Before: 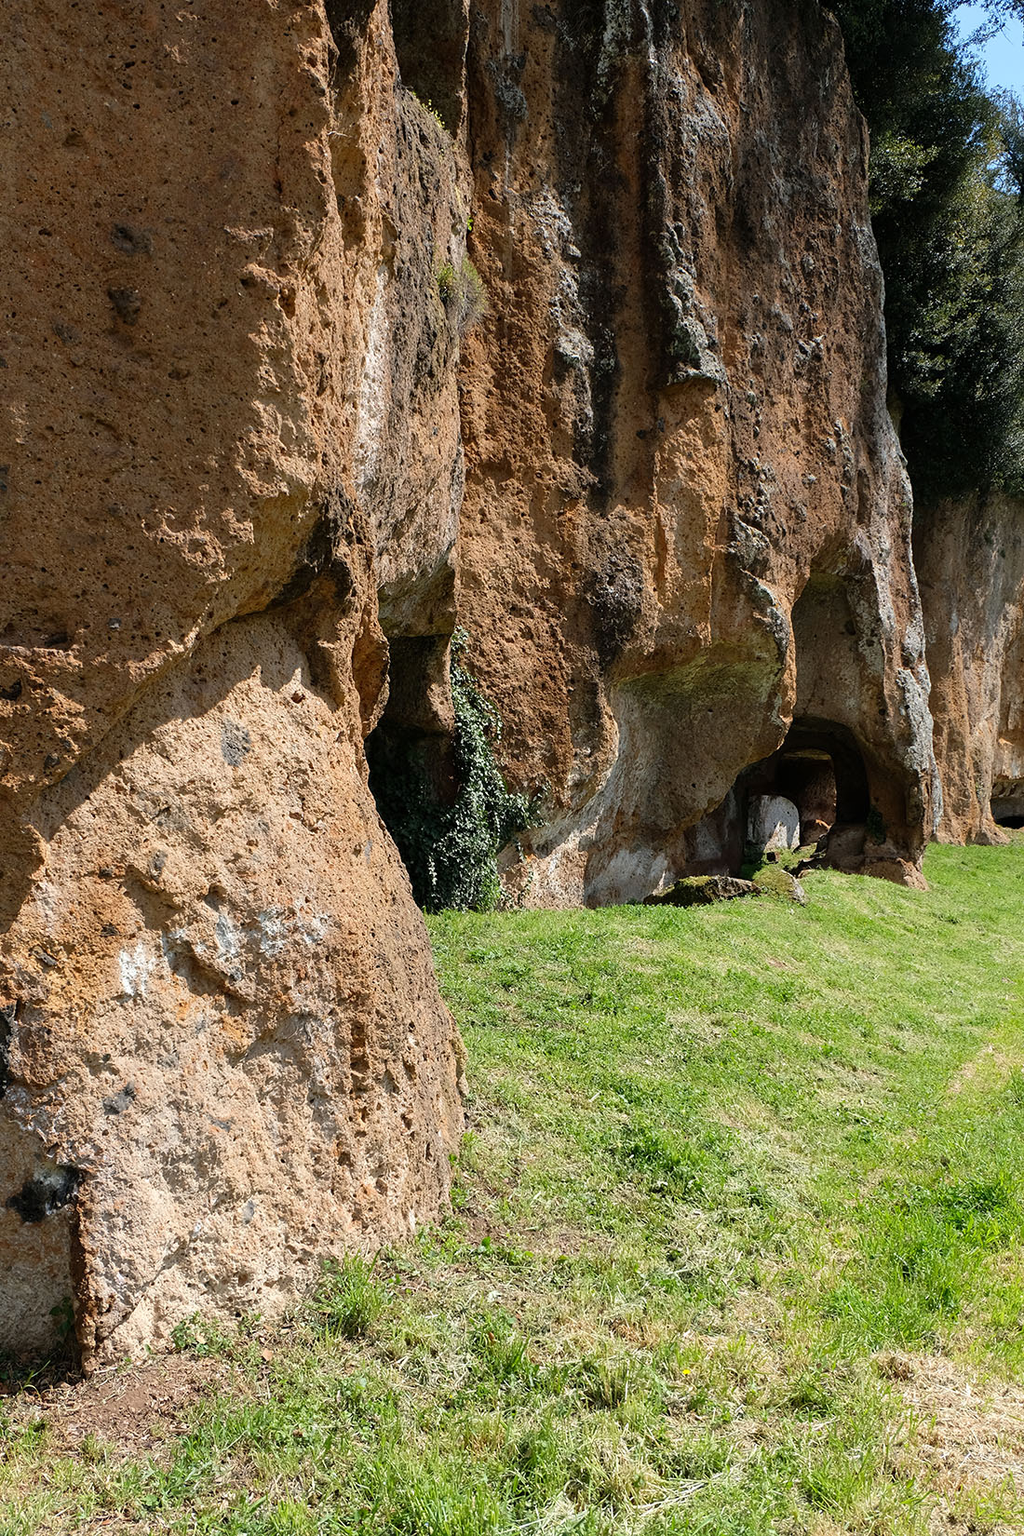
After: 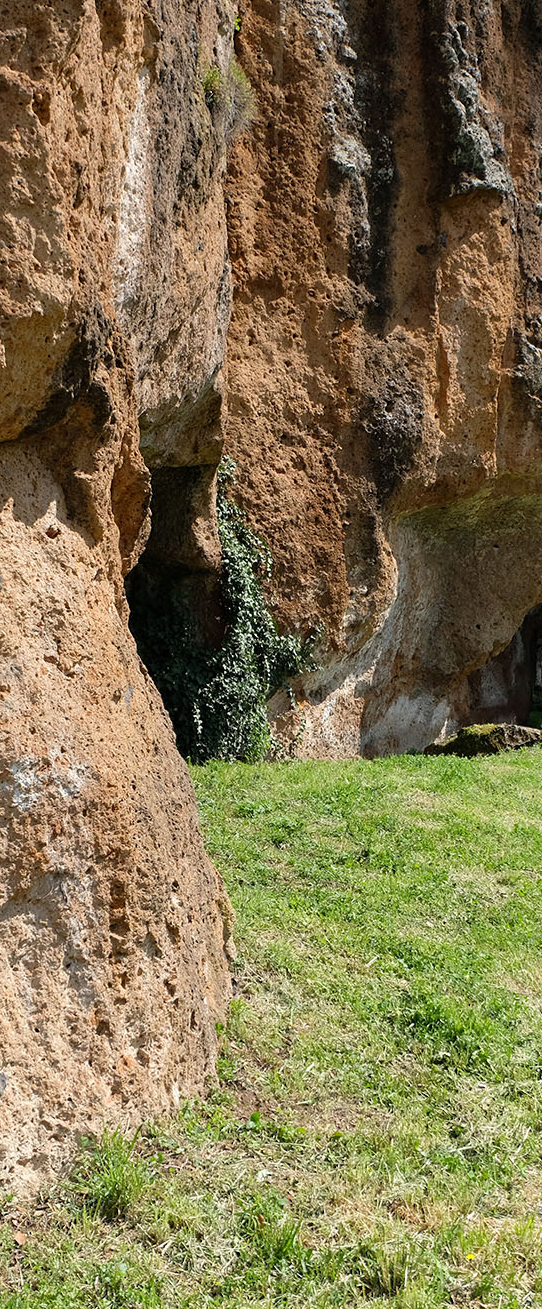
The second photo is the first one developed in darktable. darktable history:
crop and rotate: angle 0.015°, left 24.335%, top 13.181%, right 26.352%, bottom 7.419%
